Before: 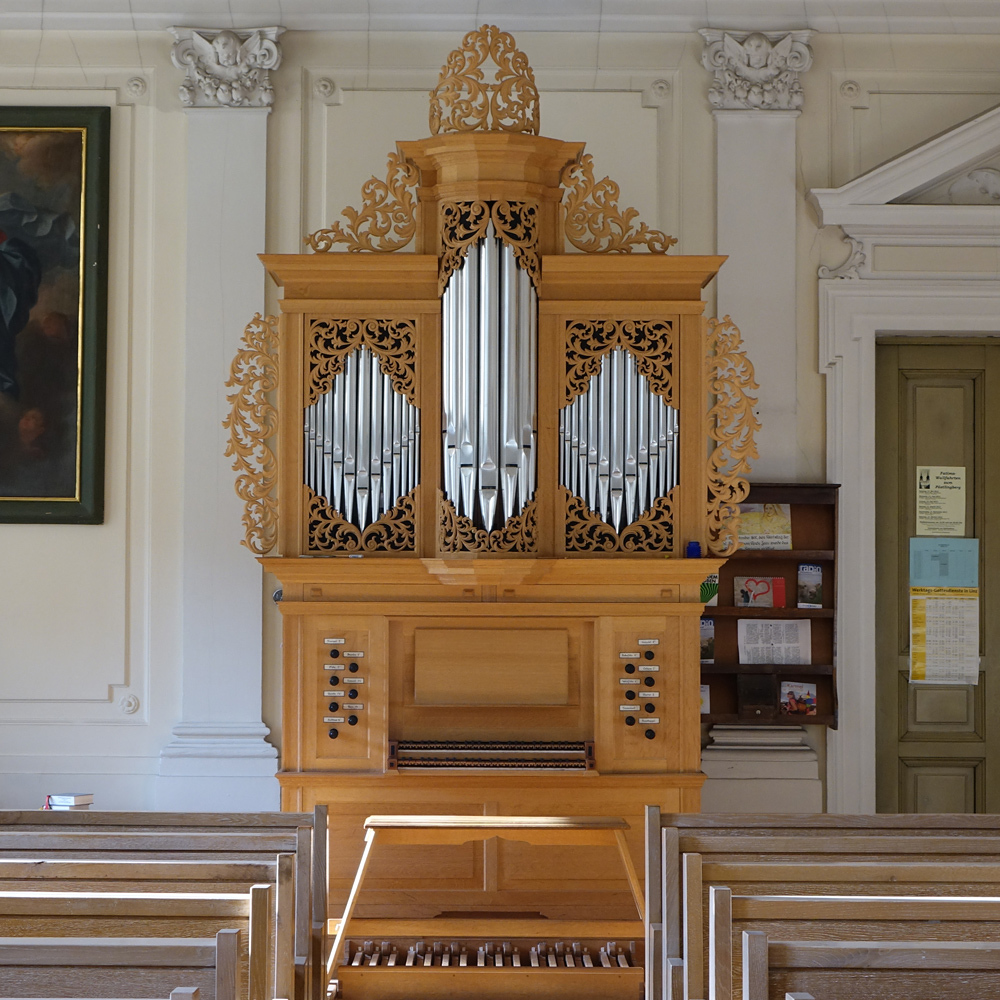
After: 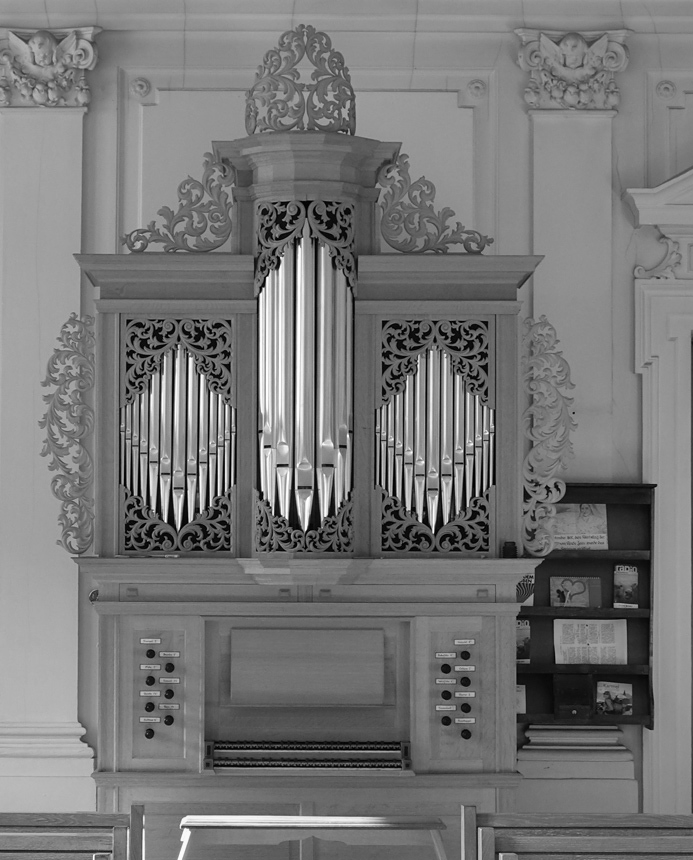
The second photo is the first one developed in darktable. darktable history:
crop: left 18.479%, right 12.2%, bottom 13.971%
shadows and highlights: highlights color adjustment 0%, low approximation 0.01, soften with gaussian
monochrome: size 1
